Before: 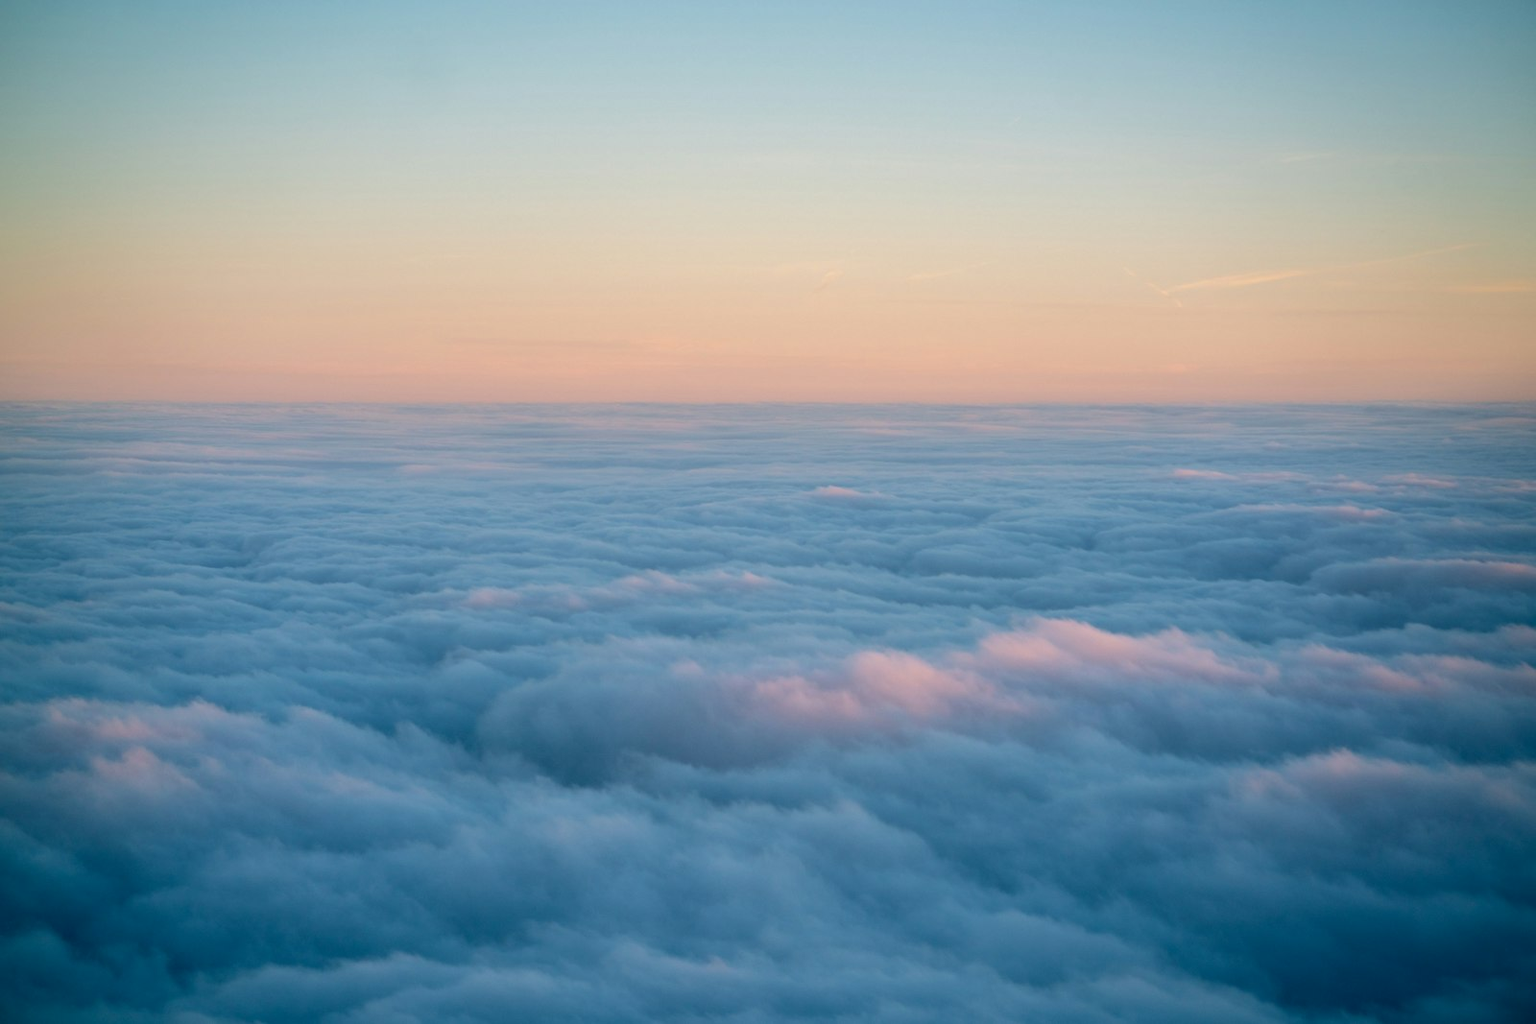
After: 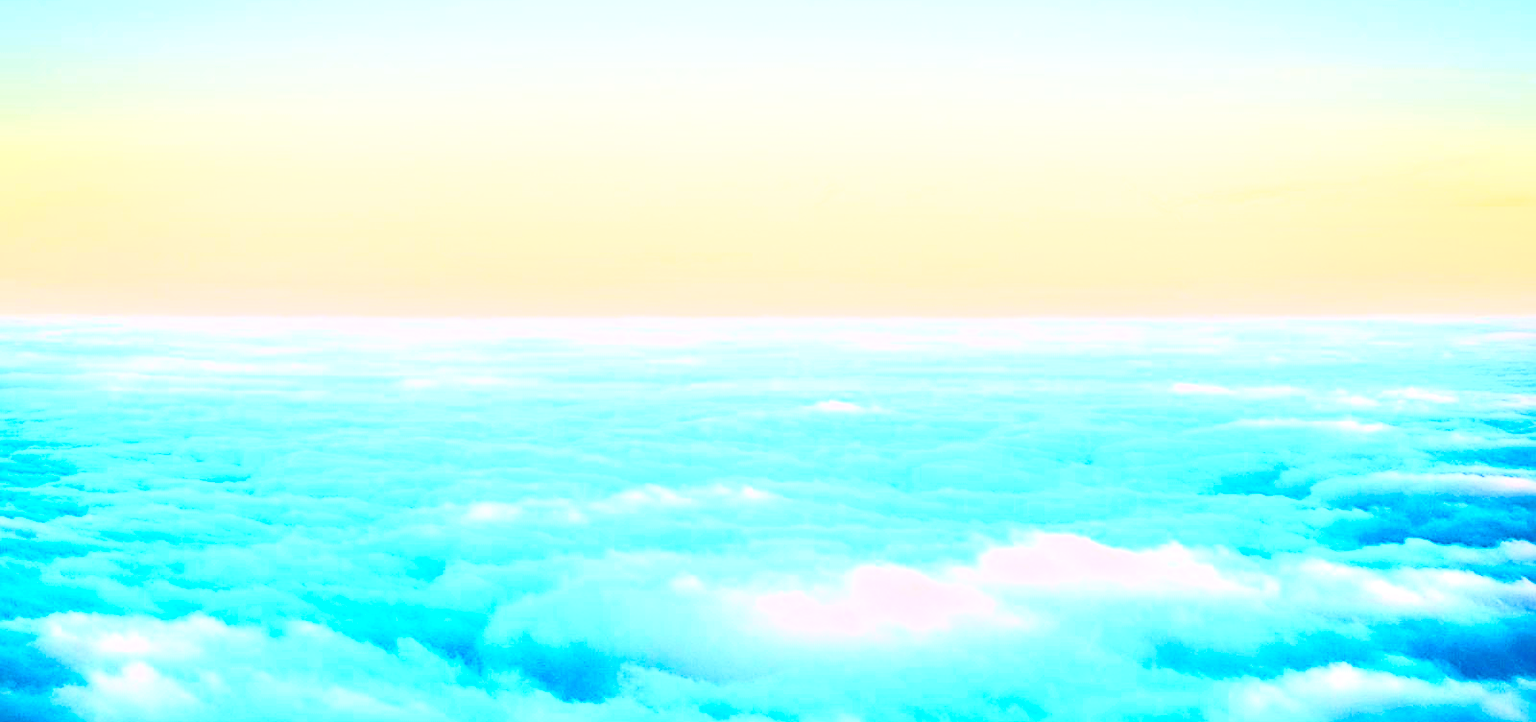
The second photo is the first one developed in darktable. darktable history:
sharpen: on, module defaults
local contrast: mode bilateral grid, contrast 25, coarseness 60, detail 152%, midtone range 0.2
base curve: curves: ch0 [(0, 0) (0.028, 0.03) (0.121, 0.232) (0.46, 0.748) (0.859, 0.968) (1, 1)], preserve colors none
crop and rotate: top 8.39%, bottom 21.001%
contrast equalizer: y [[0.5, 0.486, 0.447, 0.446, 0.489, 0.5], [0.5 ×6], [0.5 ×6], [0 ×6], [0 ×6]]
contrast brightness saturation: contrast 1, brightness 0.982, saturation 0.991
